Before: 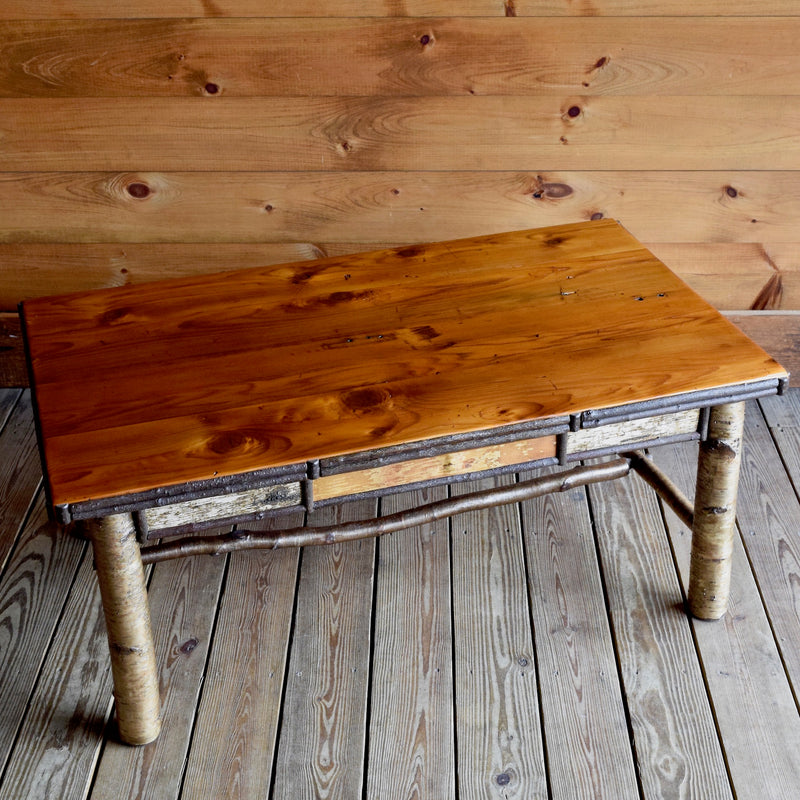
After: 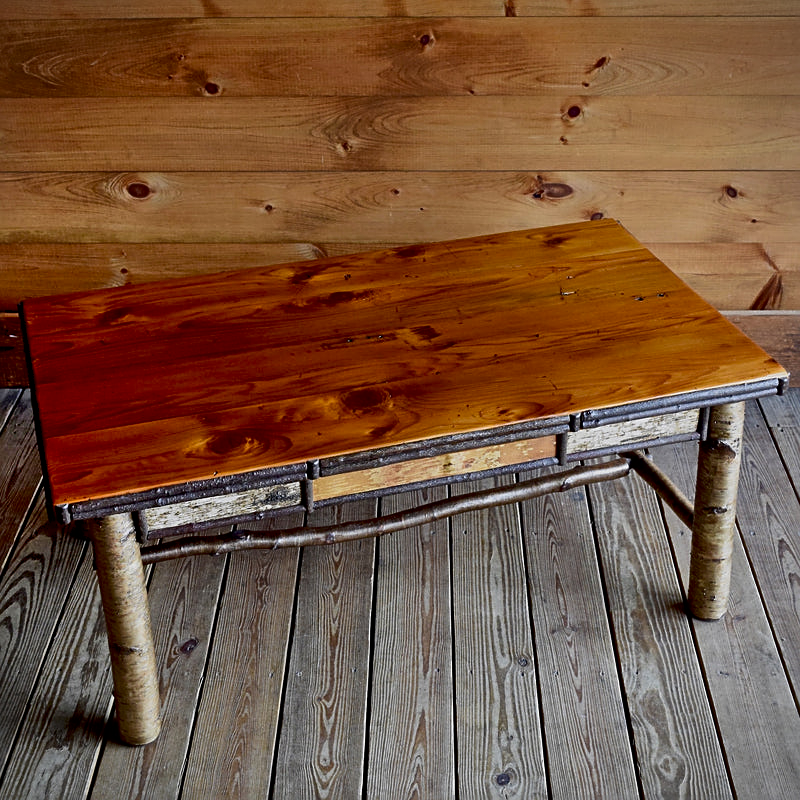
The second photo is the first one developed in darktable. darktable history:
contrast brightness saturation: contrast 0.07, brightness -0.137, saturation 0.115
exposure: black level correction 0.001, compensate exposure bias true, compensate highlight preservation false
sharpen: on, module defaults
color zones: curves: ch1 [(0, 0.469) (0.01, 0.469) (0.12, 0.446) (0.248, 0.469) (0.5, 0.5) (0.748, 0.5) (0.99, 0.469) (1, 0.469)]
shadows and highlights: shadows 79.4, white point adjustment -8.89, highlights -61.22, soften with gaussian
vignetting: fall-off start 99.8%, fall-off radius 65.3%, brightness -0.576, saturation -0.252, automatic ratio true
